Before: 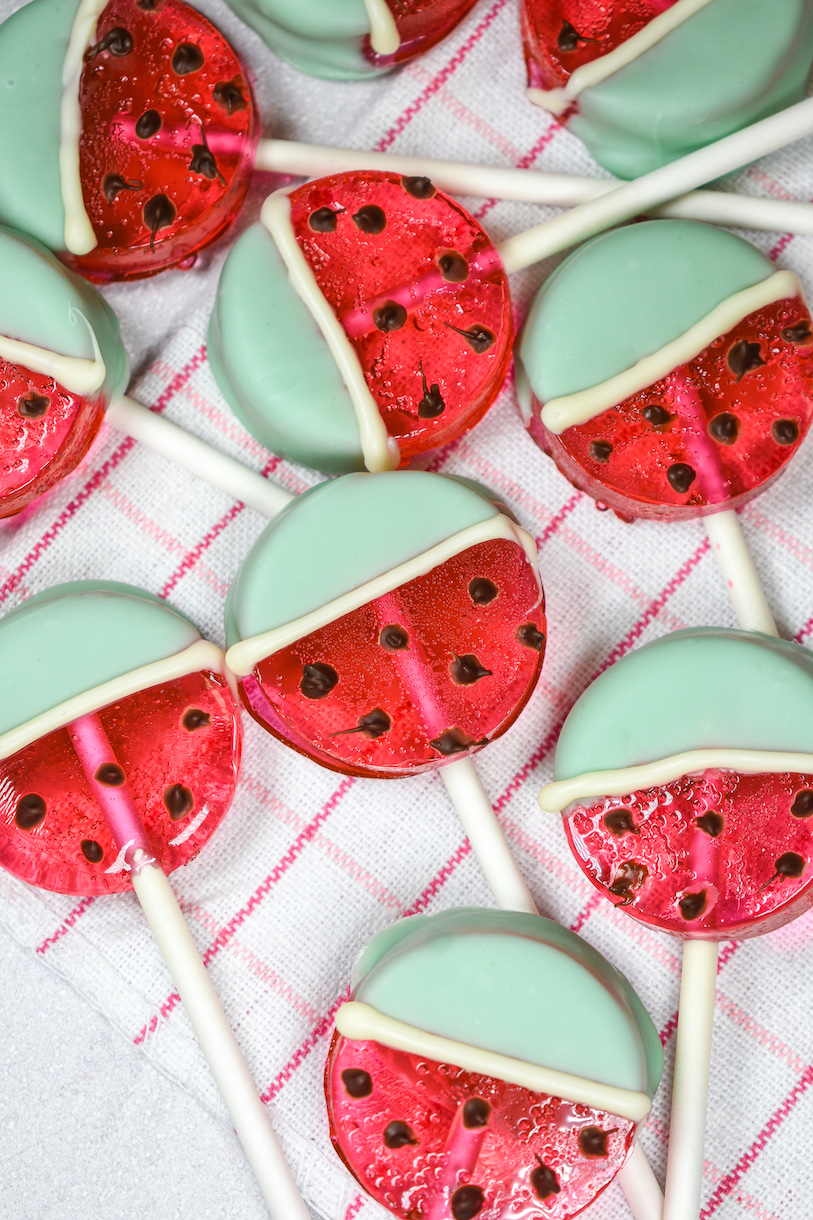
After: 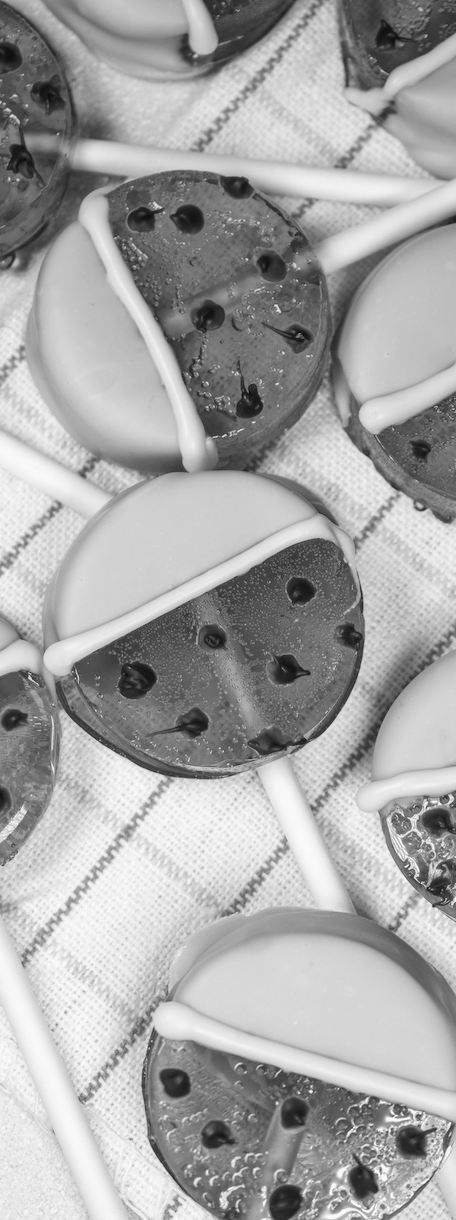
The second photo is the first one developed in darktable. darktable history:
crop and rotate: left 22.467%, right 21.363%
color calibration: output gray [0.21, 0.42, 0.37, 0], x 0.353, y 0.369, temperature 4726.15 K
